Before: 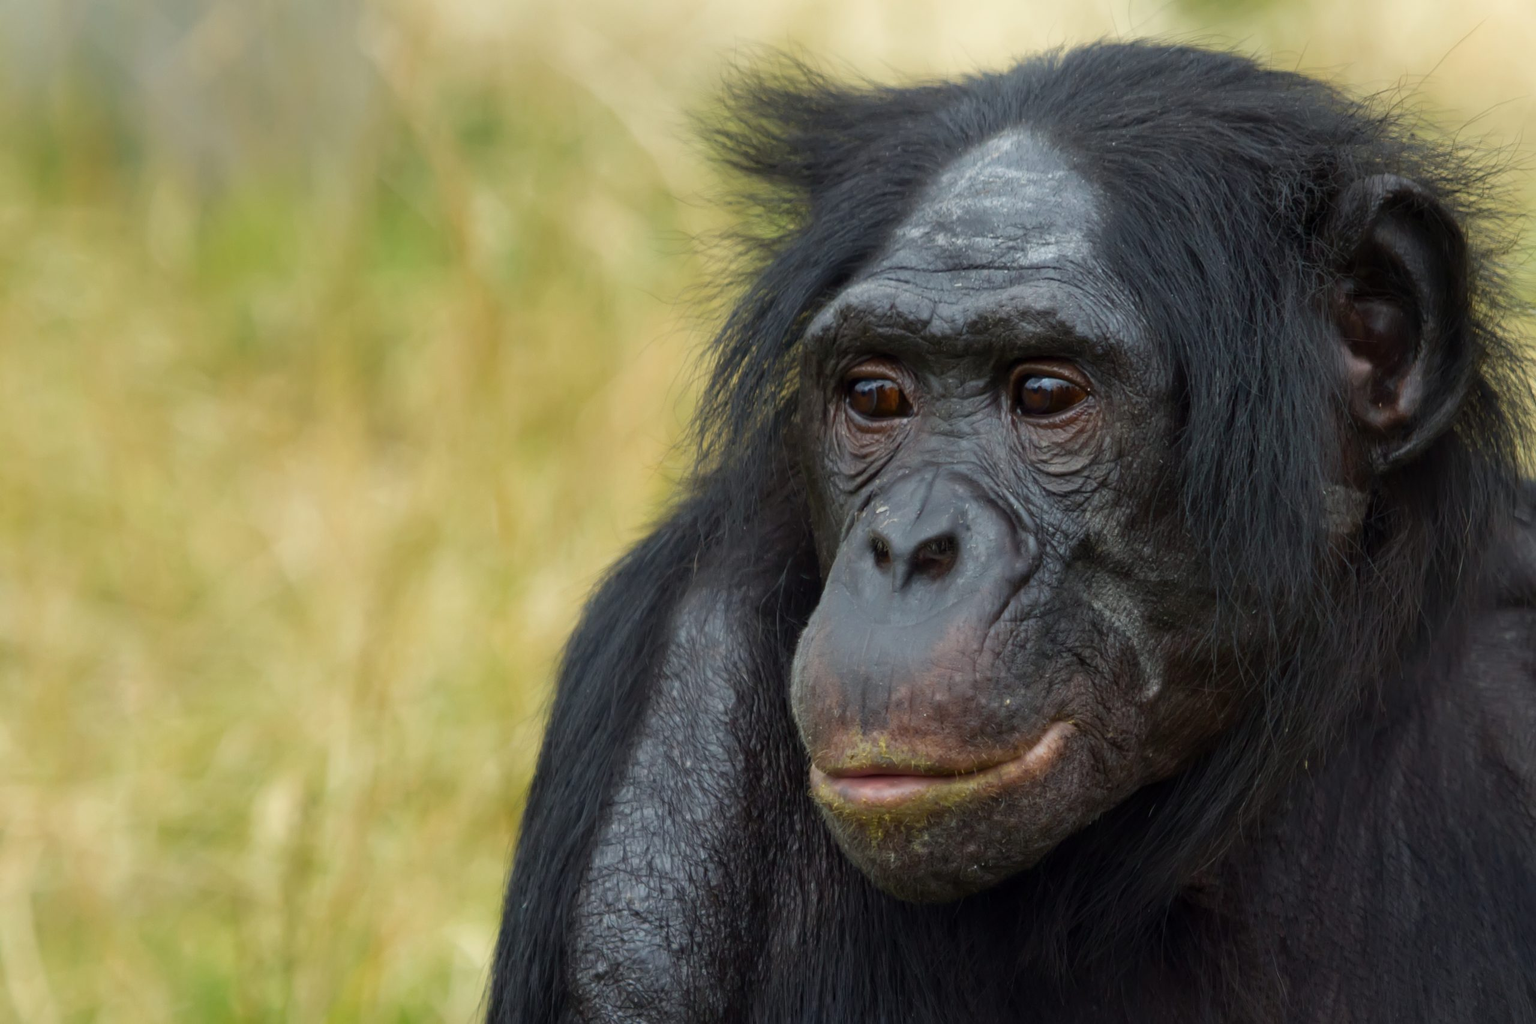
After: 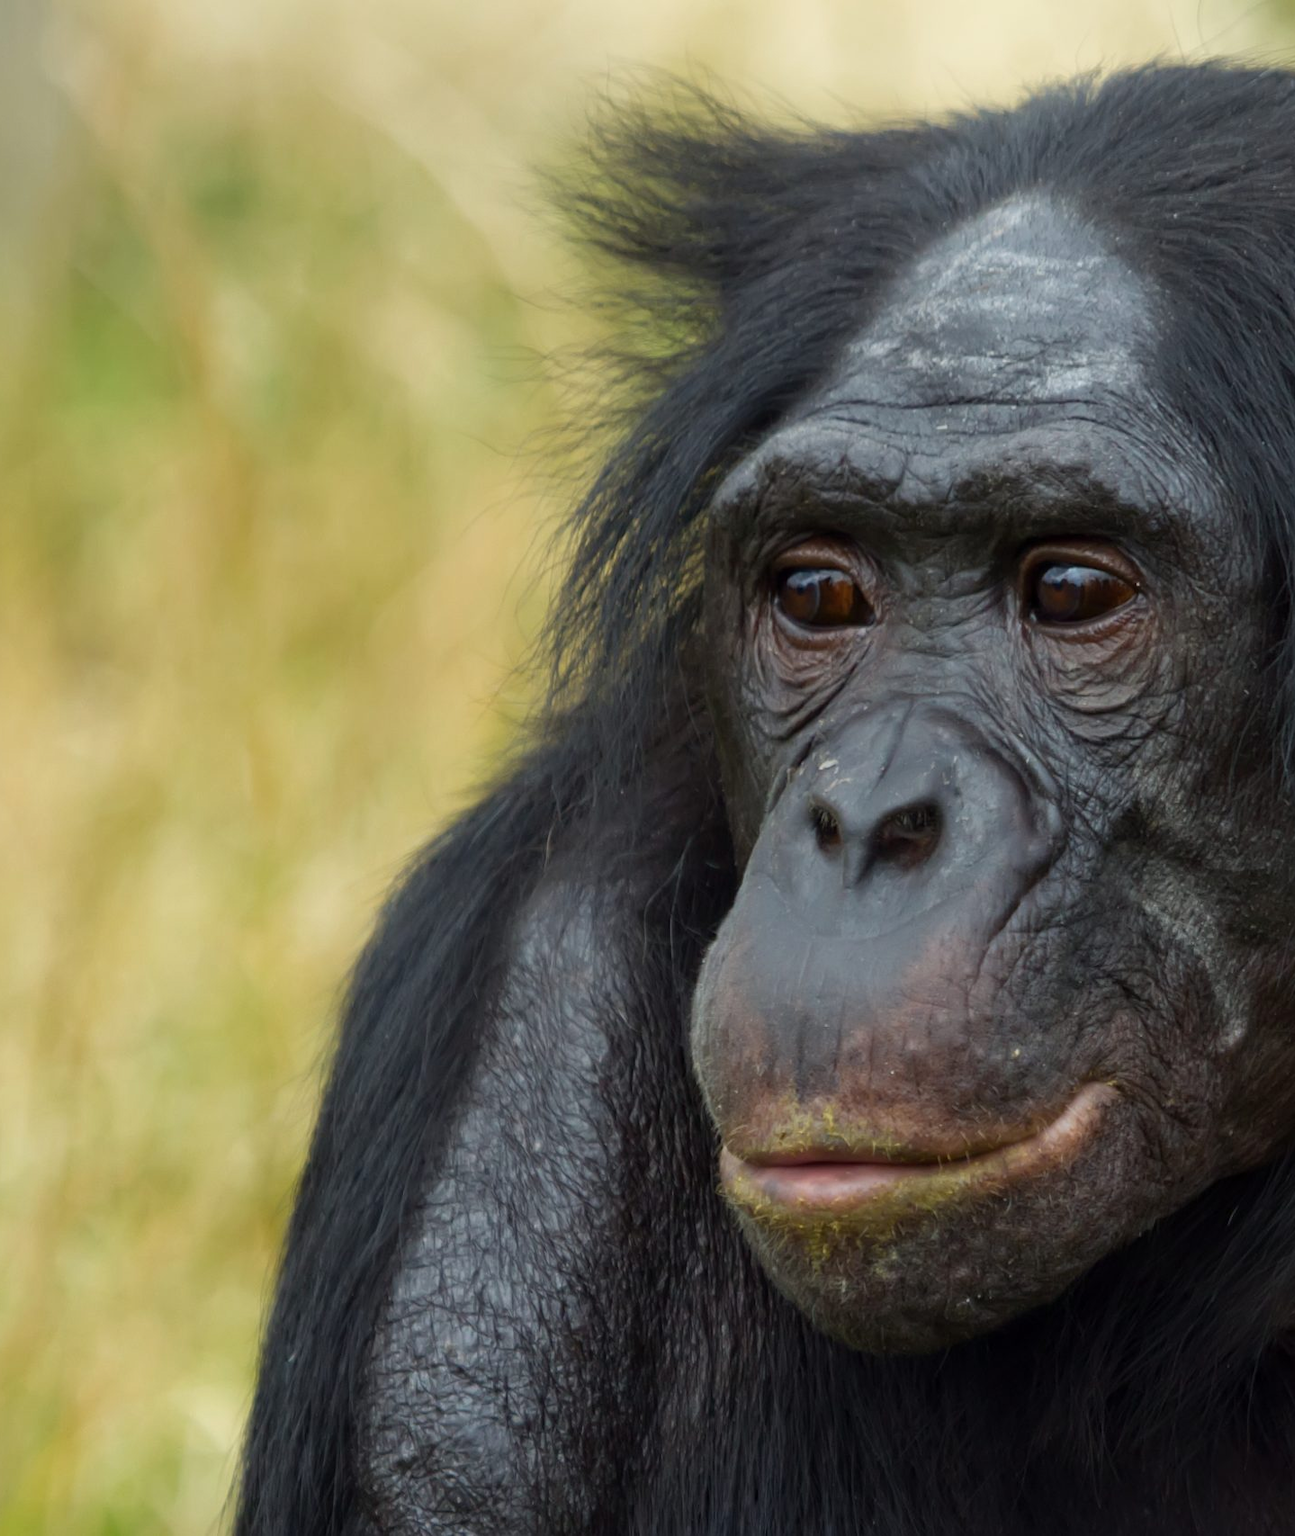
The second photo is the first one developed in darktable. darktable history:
tone equalizer: on, module defaults
crop: left 21.496%, right 22.254%
